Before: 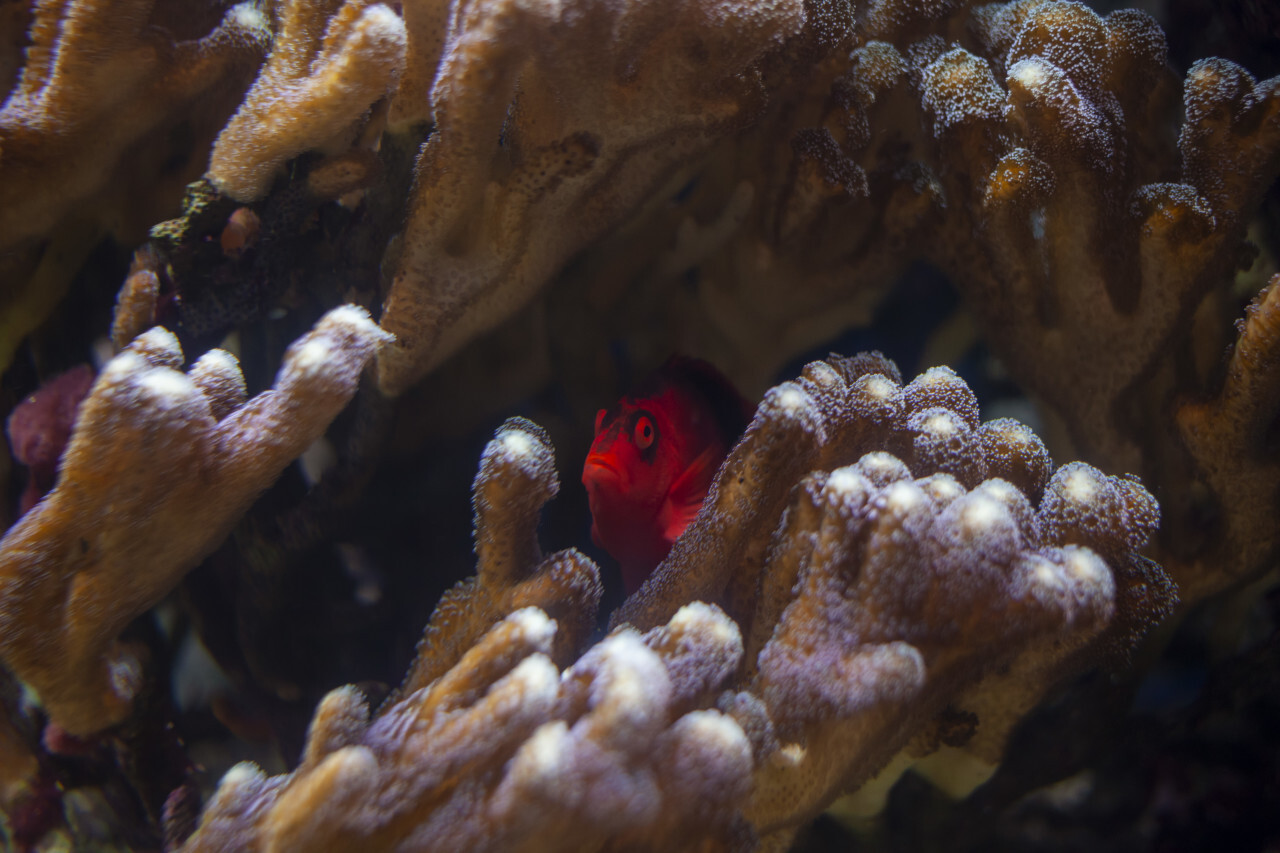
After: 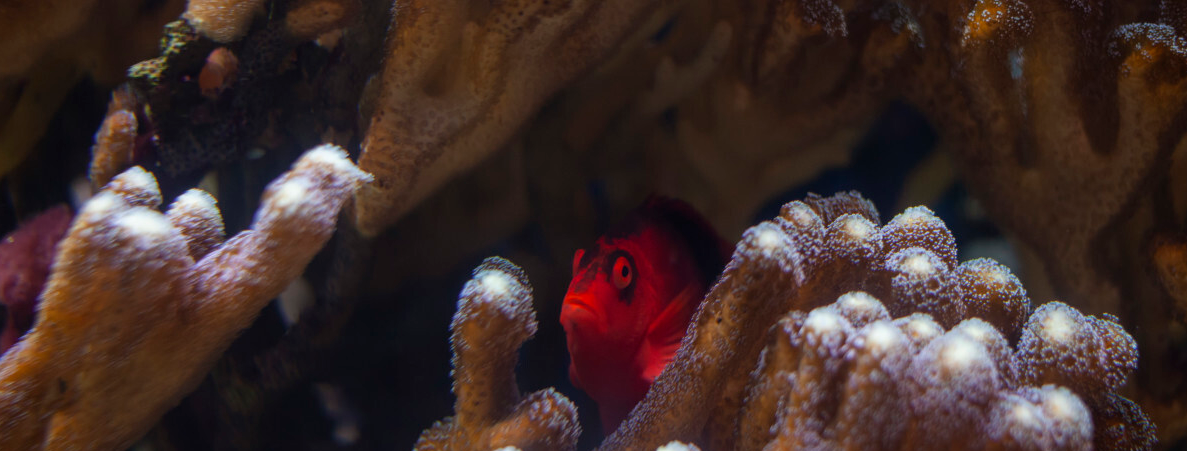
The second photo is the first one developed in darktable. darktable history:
crop: left 1.766%, top 18.839%, right 5.478%, bottom 28.252%
